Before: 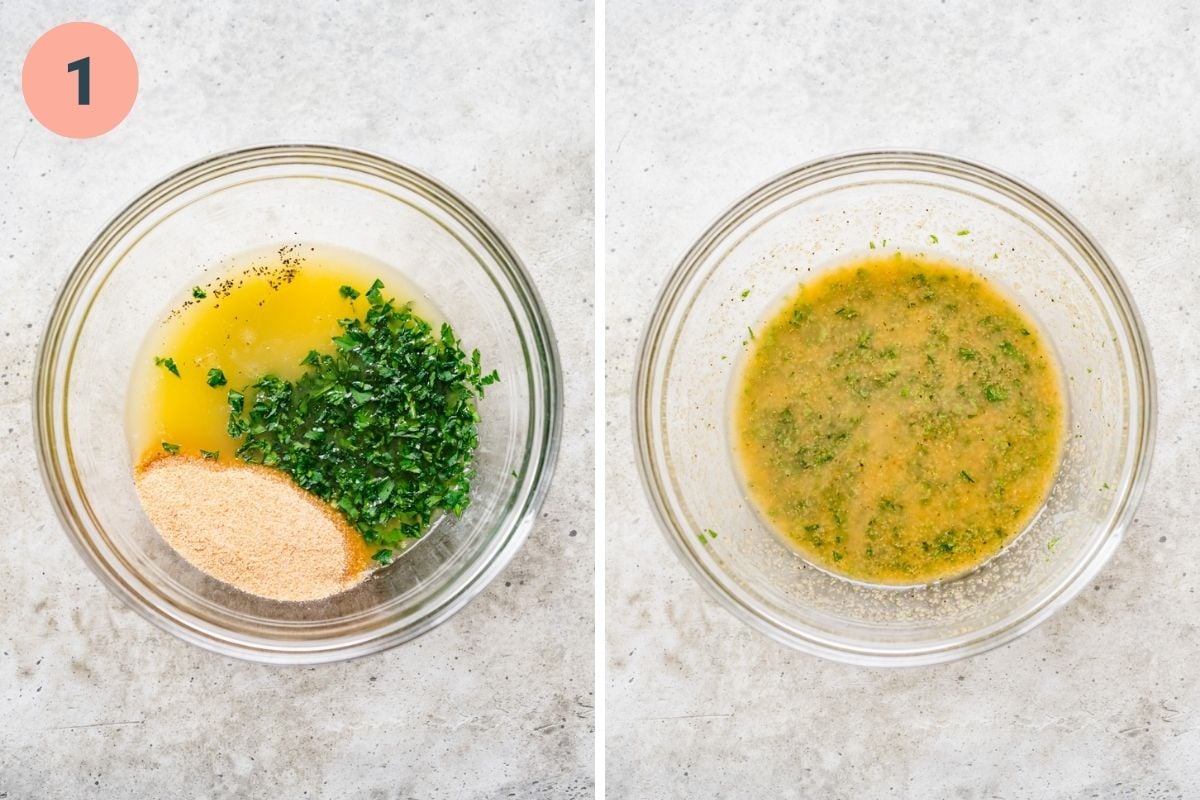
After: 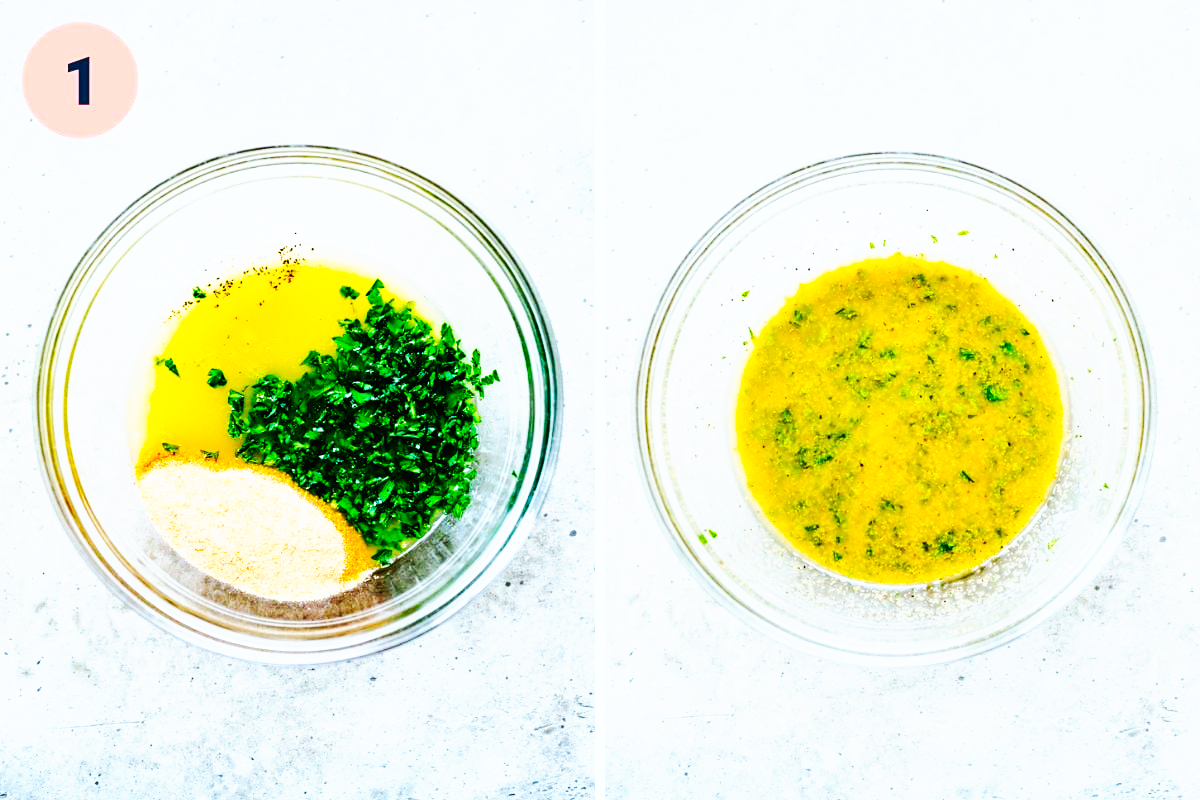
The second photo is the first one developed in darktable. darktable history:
tone curve: curves: ch0 [(0, 0) (0.003, 0.007) (0.011, 0.009) (0.025, 0.01) (0.044, 0.012) (0.069, 0.013) (0.1, 0.014) (0.136, 0.021) (0.177, 0.038) (0.224, 0.06) (0.277, 0.099) (0.335, 0.16) (0.399, 0.227) (0.468, 0.329) (0.543, 0.45) (0.623, 0.594) (0.709, 0.756) (0.801, 0.868) (0.898, 0.971) (1, 1)], preserve colors none
color balance rgb: linear chroma grading › global chroma 15%, perceptual saturation grading › global saturation 30%
color calibration: illuminant F (fluorescent), F source F9 (Cool White Deluxe 4150 K) – high CRI, x 0.374, y 0.373, temperature 4158.34 K
base curve: curves: ch0 [(0, 0) (0.036, 0.025) (0.121, 0.166) (0.206, 0.329) (0.605, 0.79) (1, 1)], preserve colors none
